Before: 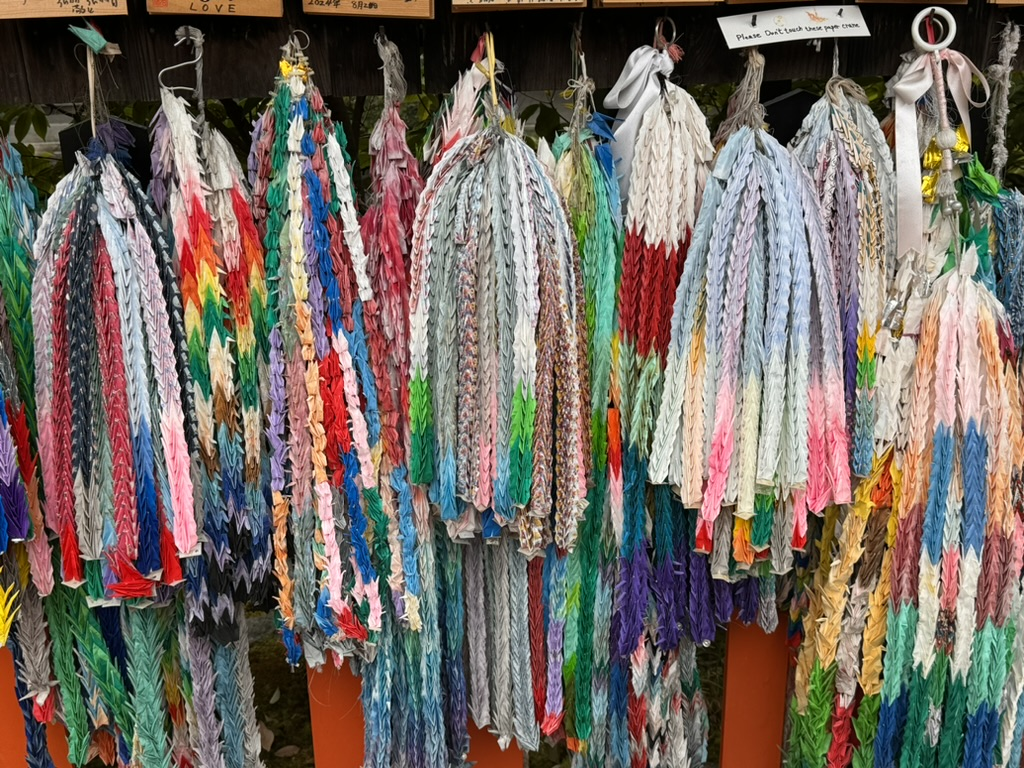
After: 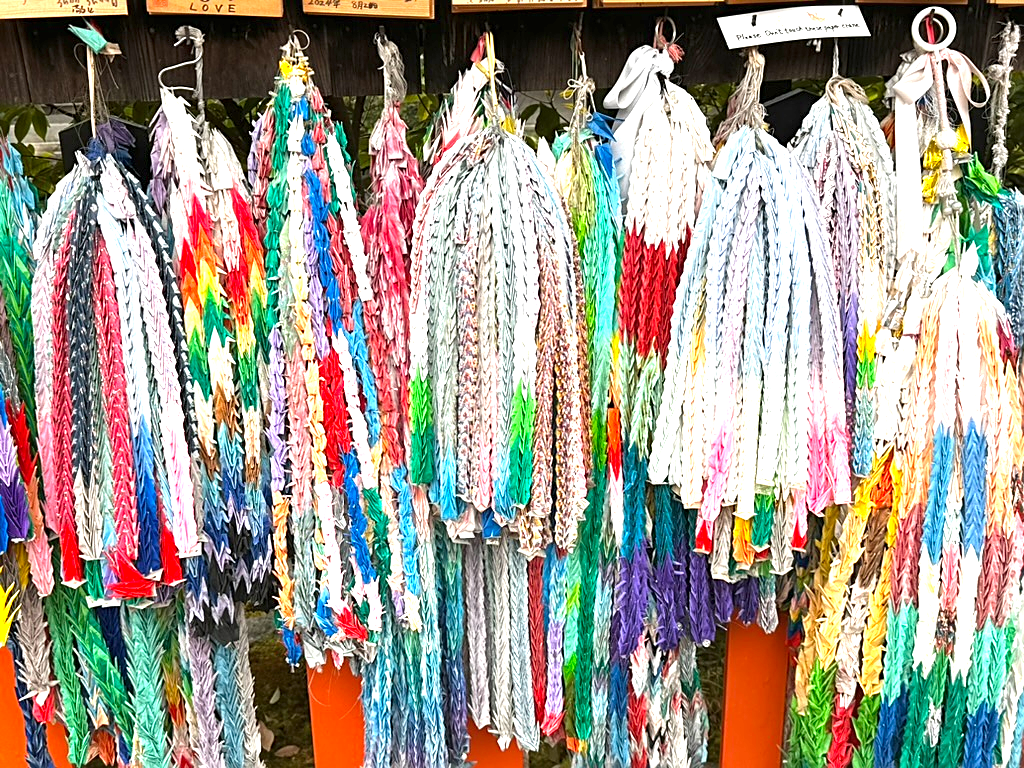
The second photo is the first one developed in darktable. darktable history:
exposure: black level correction 0, exposure 1.45 EV, compensate exposure bias true, compensate highlight preservation false
sharpen: on, module defaults
